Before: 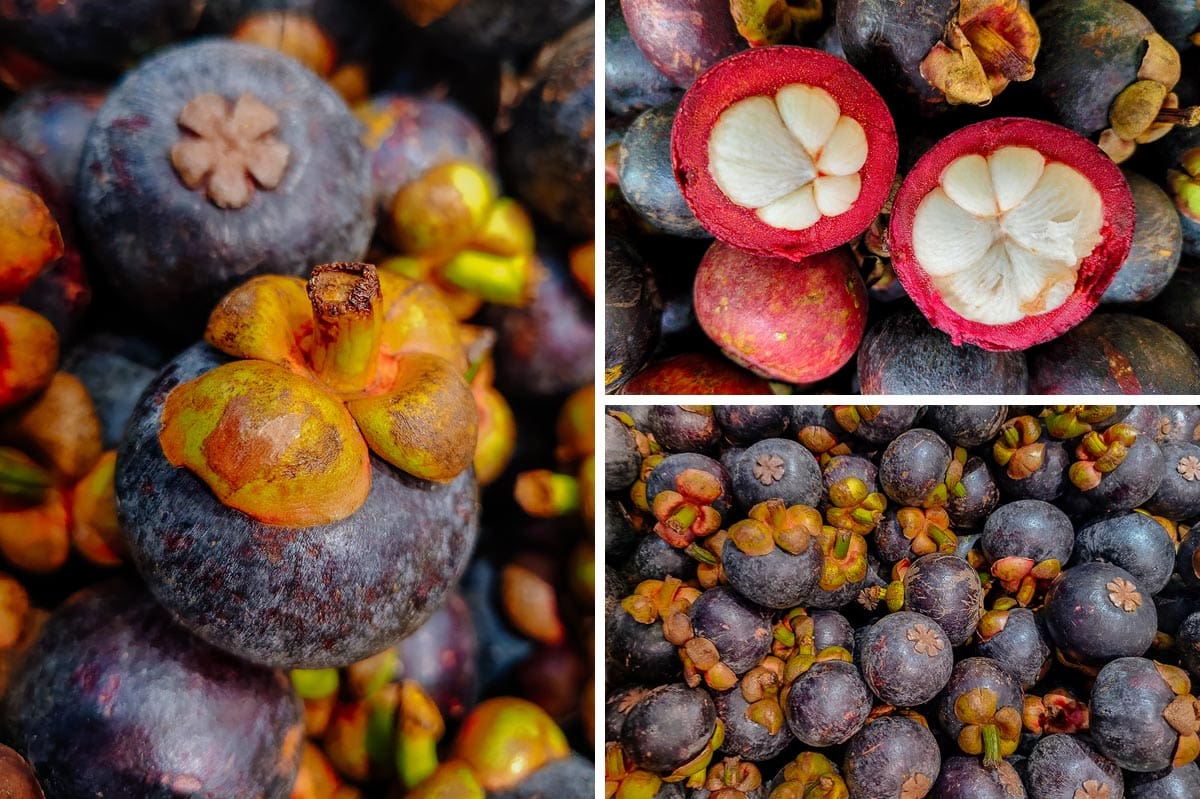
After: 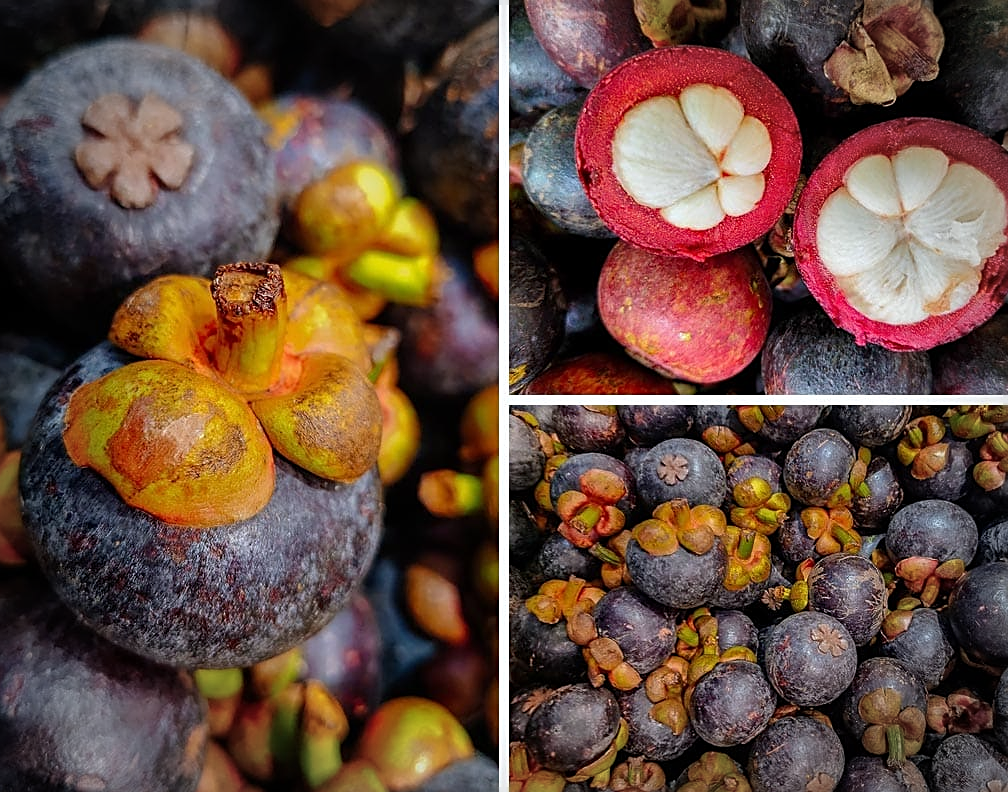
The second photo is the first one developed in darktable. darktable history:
vignetting: automatic ratio true
crop: left 8.026%, right 7.374%
sharpen: on, module defaults
white balance: red 0.988, blue 1.017
